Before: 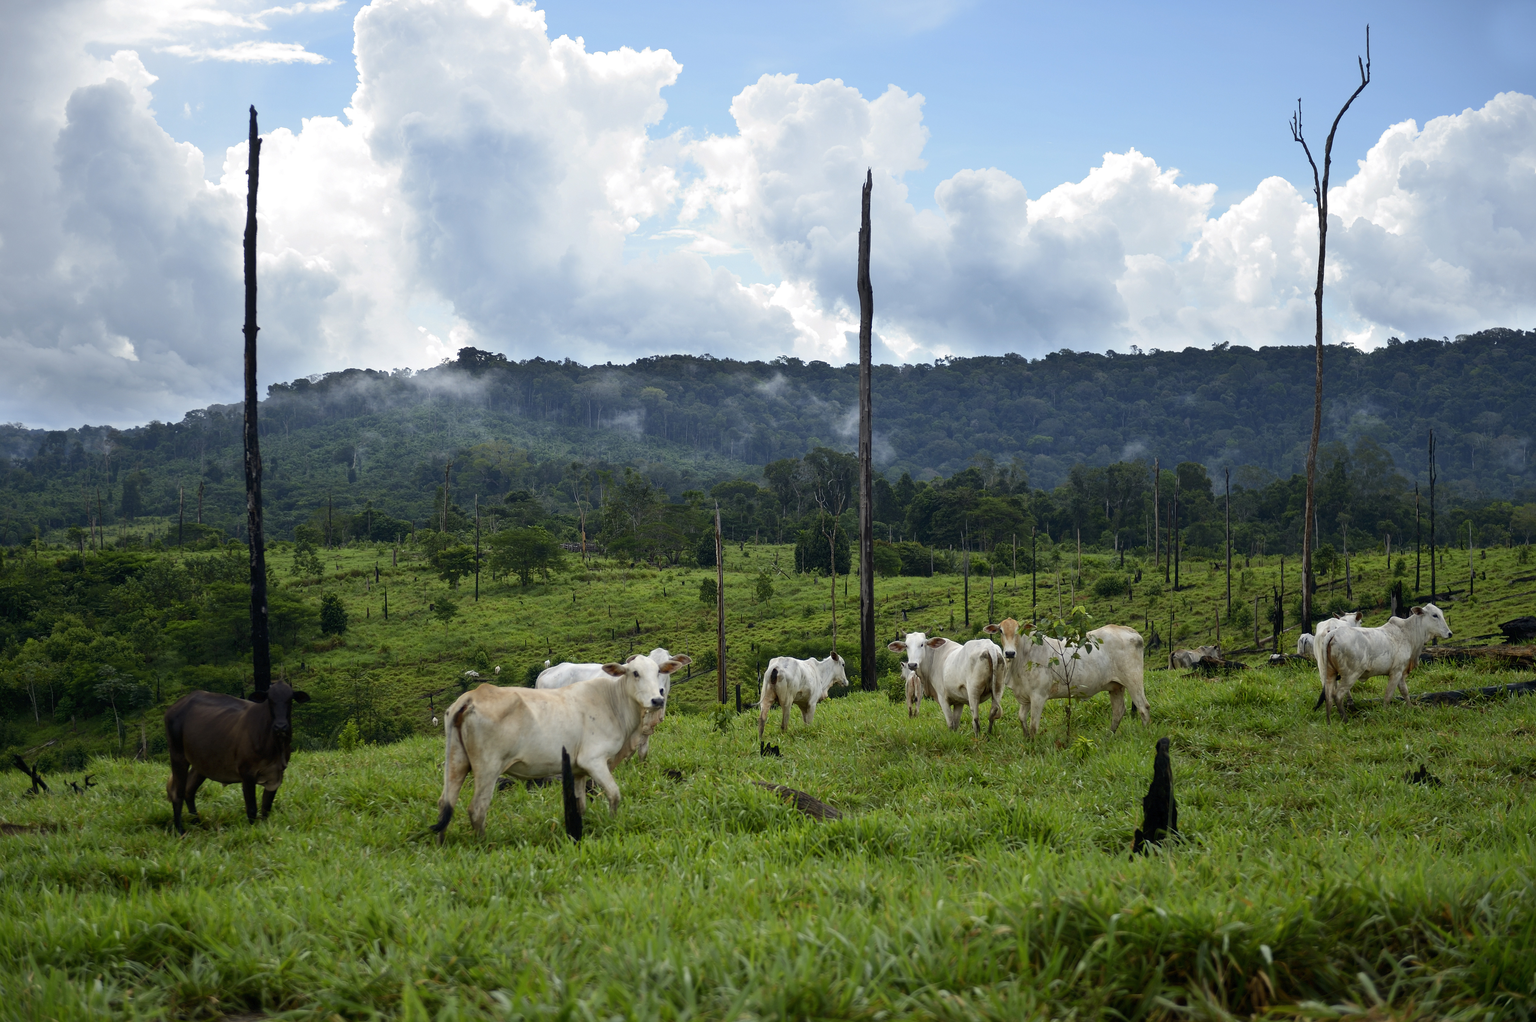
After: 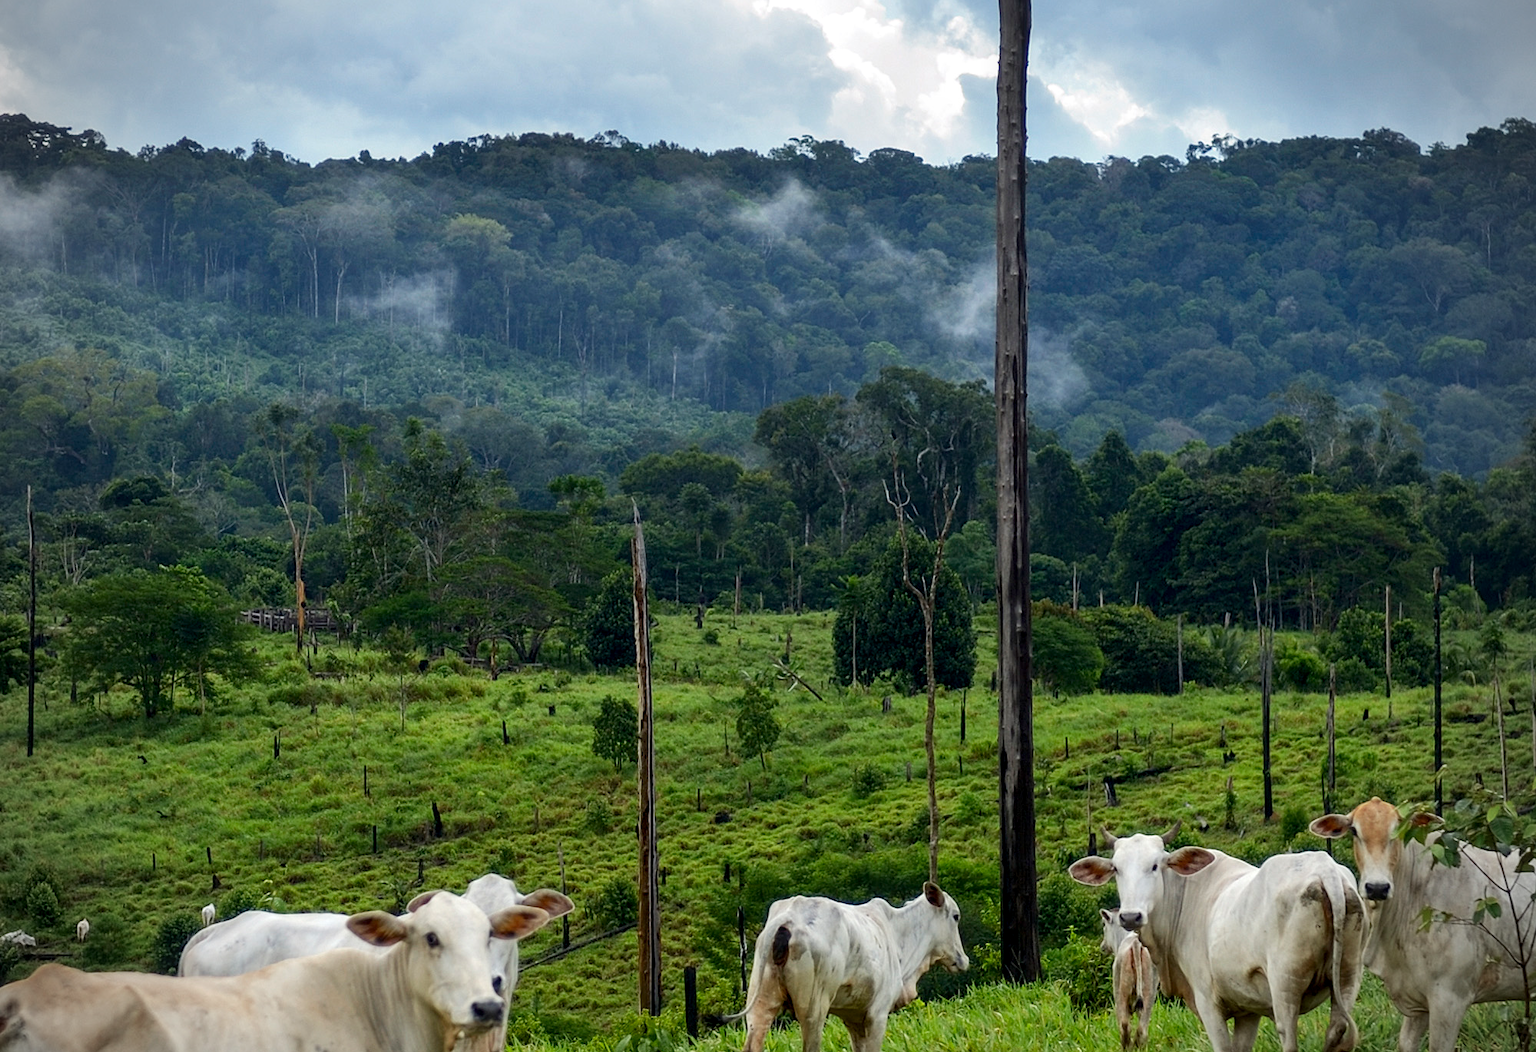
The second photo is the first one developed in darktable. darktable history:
base curve: curves: ch0 [(0, 0) (0.472, 0.508) (1, 1)], preserve colors none
exposure: exposure -0.02 EV, compensate highlight preservation false
contrast brightness saturation: contrast 0.04, saturation 0.073
local contrast: on, module defaults
crop: left 30.259%, top 29.565%, right 30.118%, bottom 29.621%
vignetting: on, module defaults
tone equalizer: edges refinement/feathering 500, mask exposure compensation -1.57 EV, preserve details no
